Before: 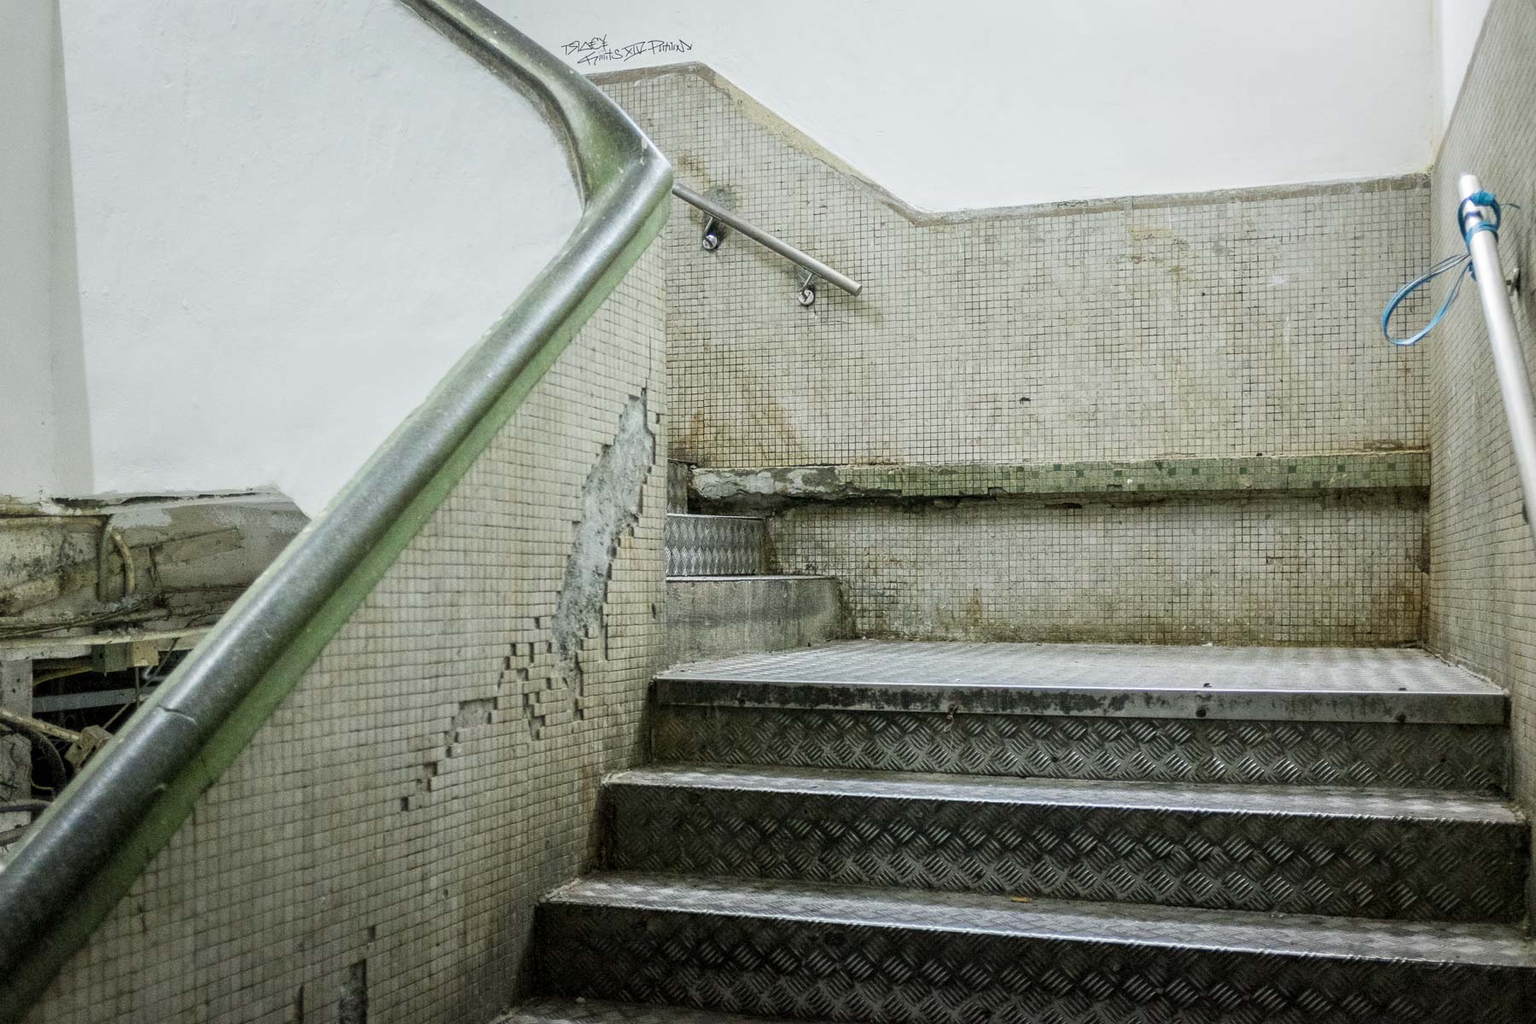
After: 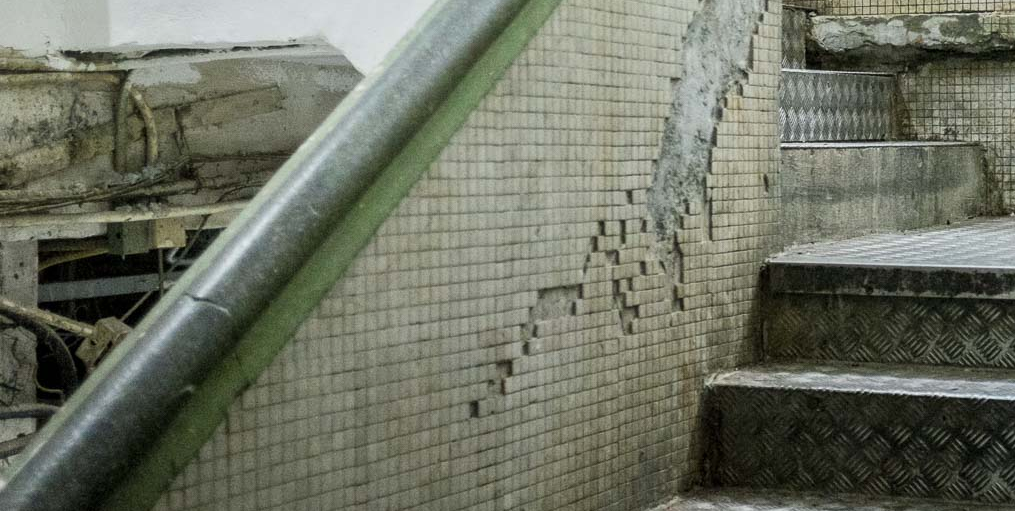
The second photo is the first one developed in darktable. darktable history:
crop: top 44.483%, right 43.593%, bottom 12.892%
tone equalizer: on, module defaults
